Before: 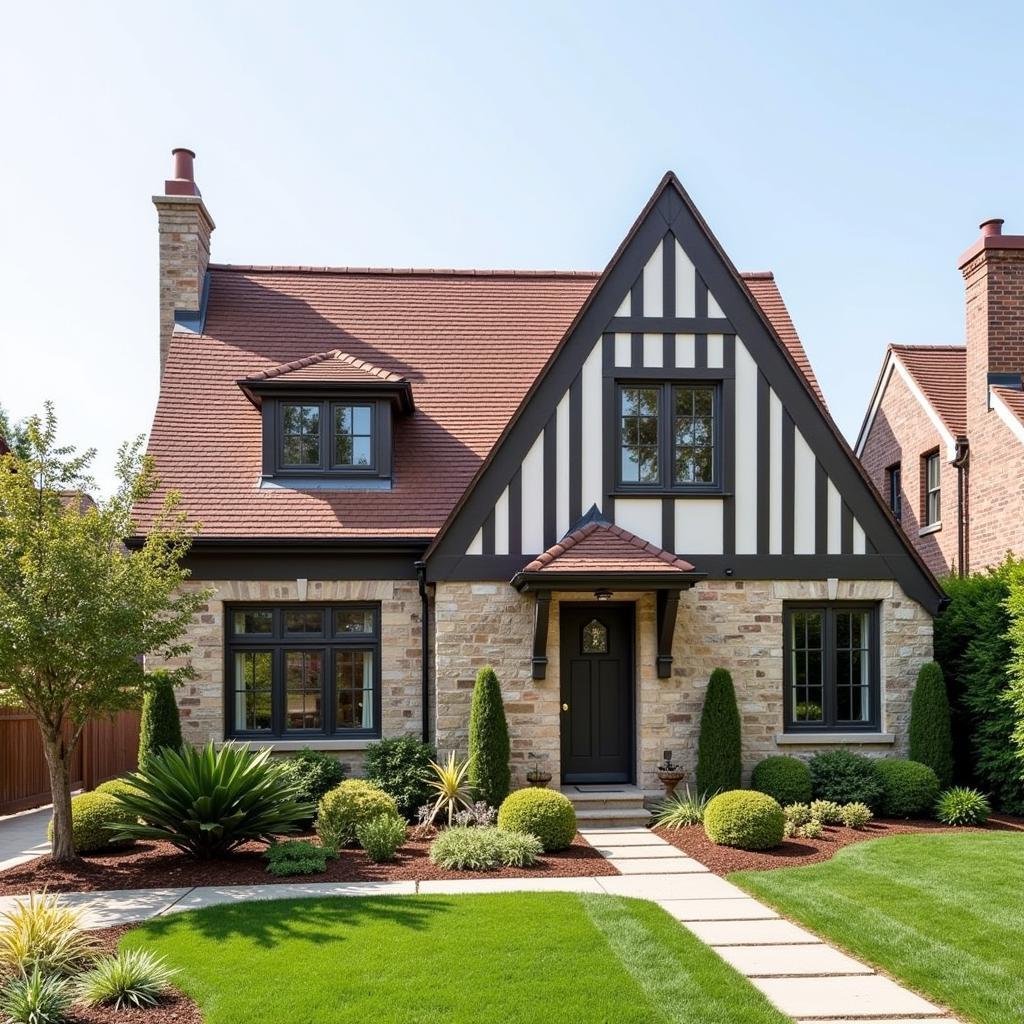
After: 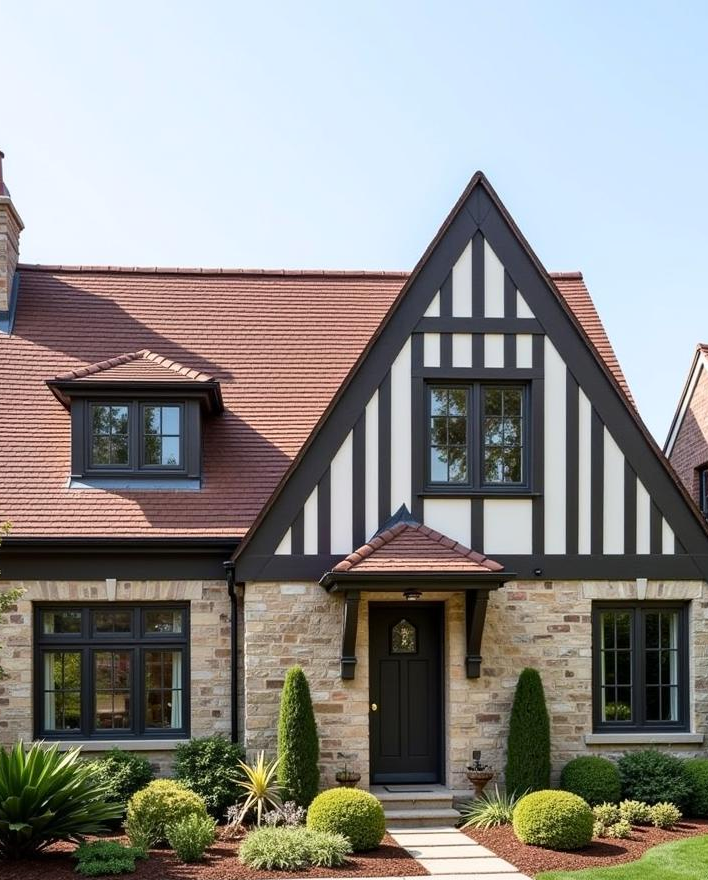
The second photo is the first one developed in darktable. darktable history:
crop: left 18.668%, right 12.169%, bottom 14.043%
contrast brightness saturation: contrast 0.098, brightness 0.015, saturation 0.024
